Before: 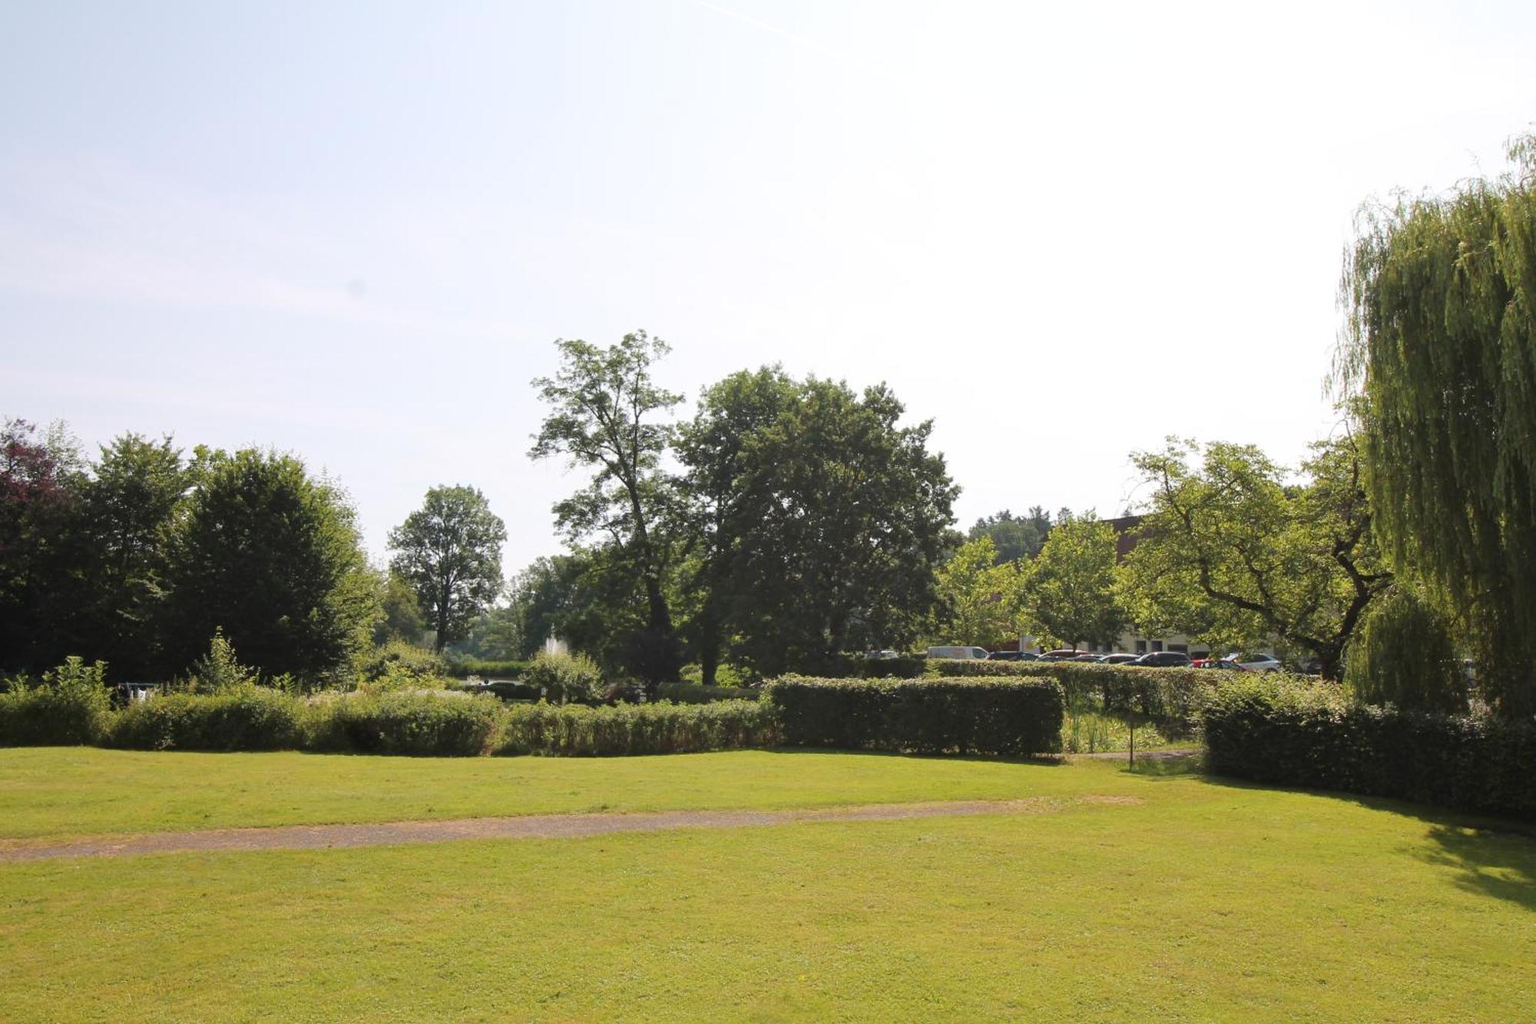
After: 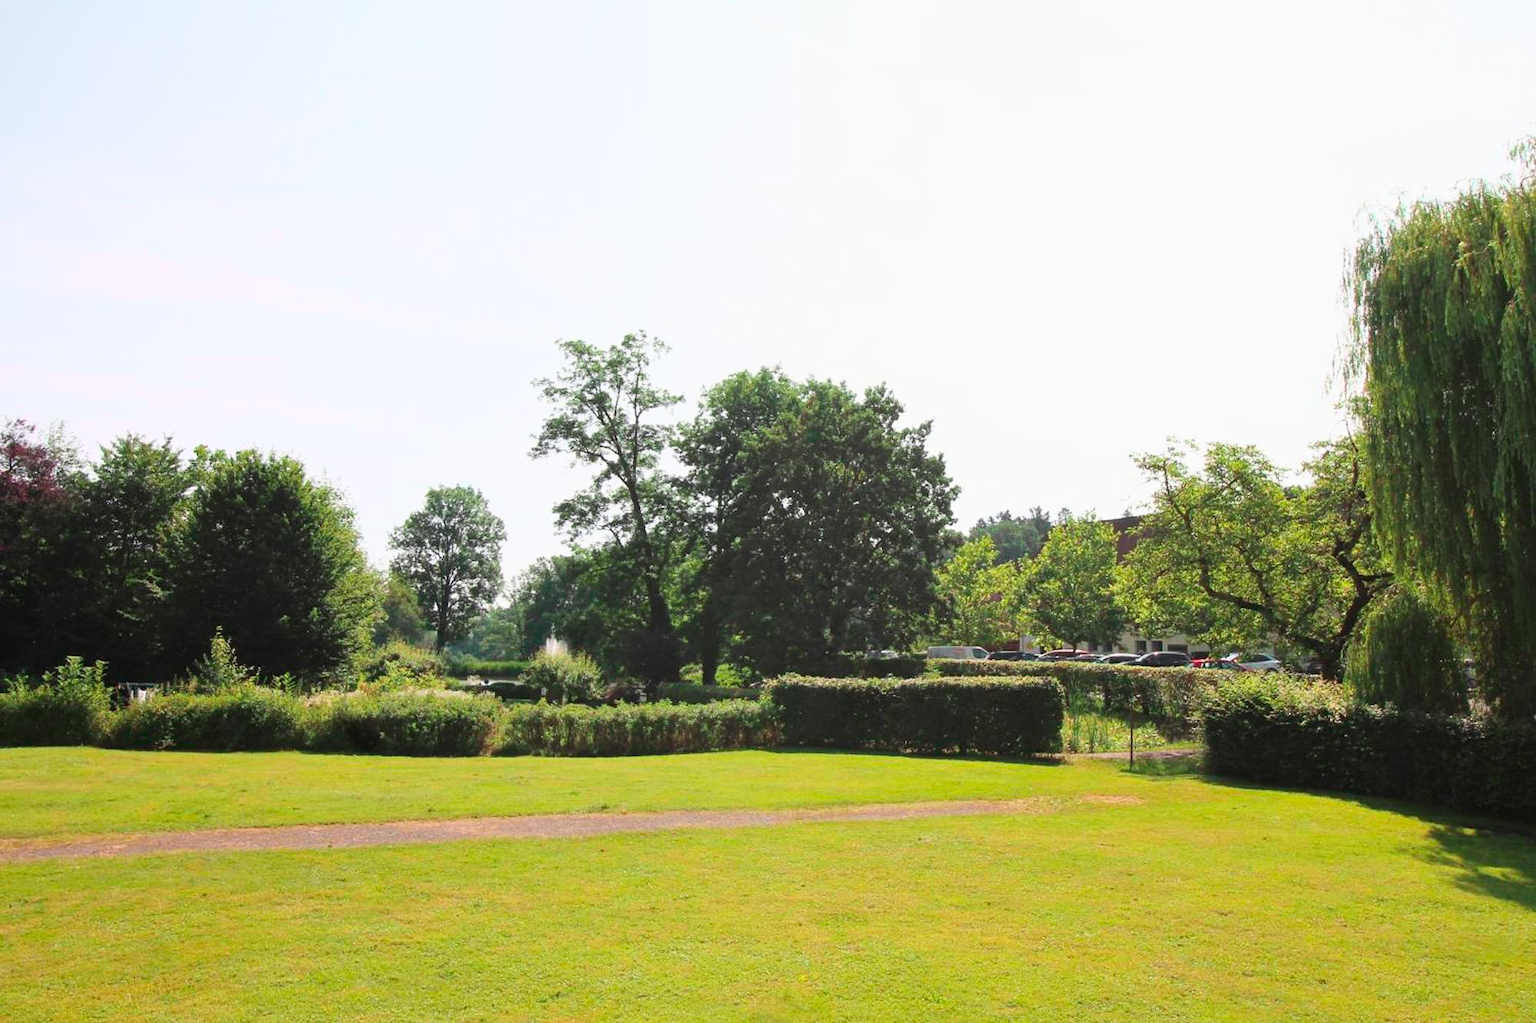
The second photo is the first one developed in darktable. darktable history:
tone curve: curves: ch0 [(0, 0) (0.051, 0.047) (0.102, 0.099) (0.236, 0.249) (0.429, 0.473) (0.67, 0.755) (0.875, 0.948) (1, 0.985)]; ch1 [(0, 0) (0.339, 0.298) (0.402, 0.363) (0.453, 0.413) (0.485, 0.469) (0.494, 0.493) (0.504, 0.502) (0.515, 0.526) (0.563, 0.591) (0.597, 0.639) (0.834, 0.888) (1, 1)]; ch2 [(0, 0) (0.362, 0.353) (0.425, 0.439) (0.501, 0.501) (0.537, 0.538) (0.58, 0.59) (0.642, 0.669) (0.773, 0.856) (1, 1)], color space Lab, independent channels, preserve colors none
